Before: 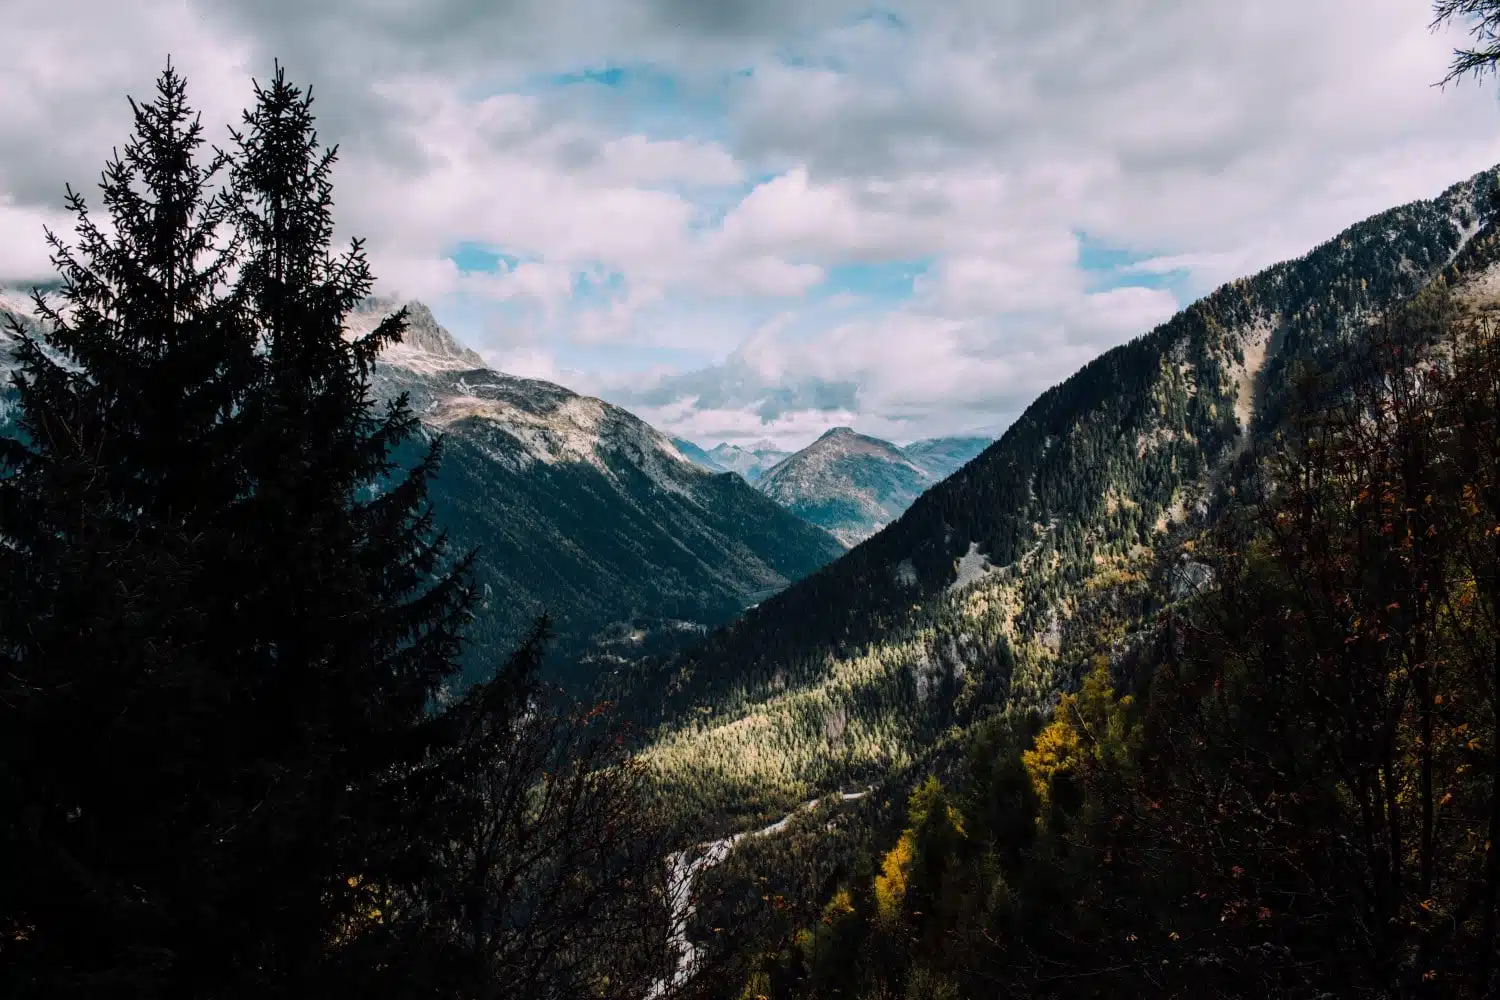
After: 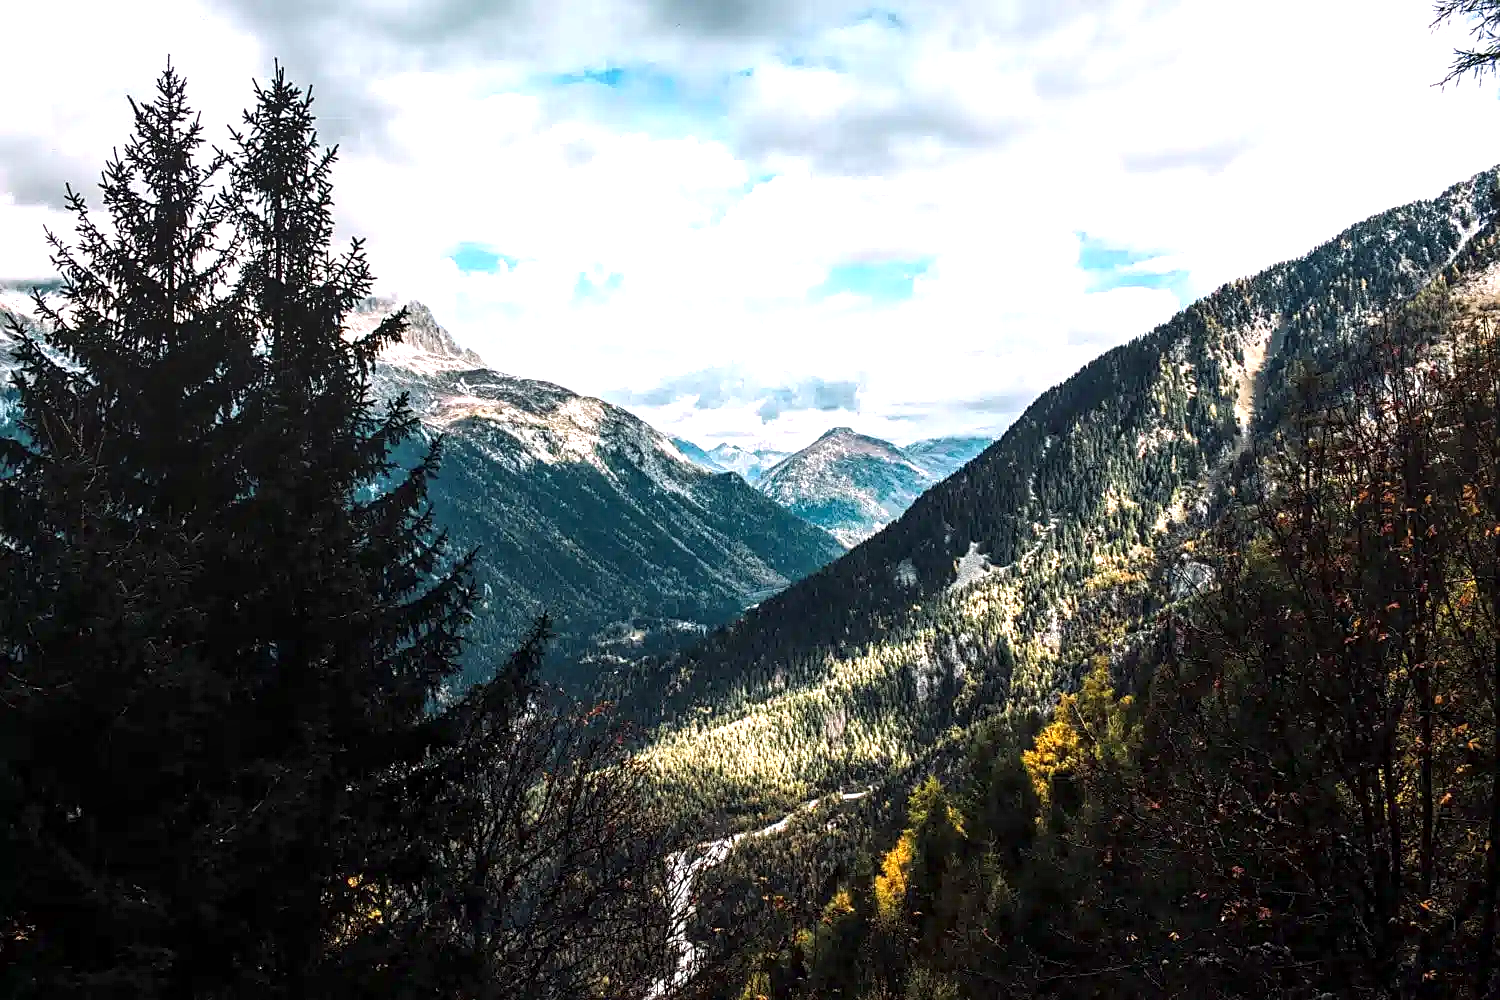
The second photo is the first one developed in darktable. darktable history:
sharpen: on, module defaults
local contrast: detail 130%
exposure: black level correction 0, exposure 1.106 EV, compensate highlight preservation false
